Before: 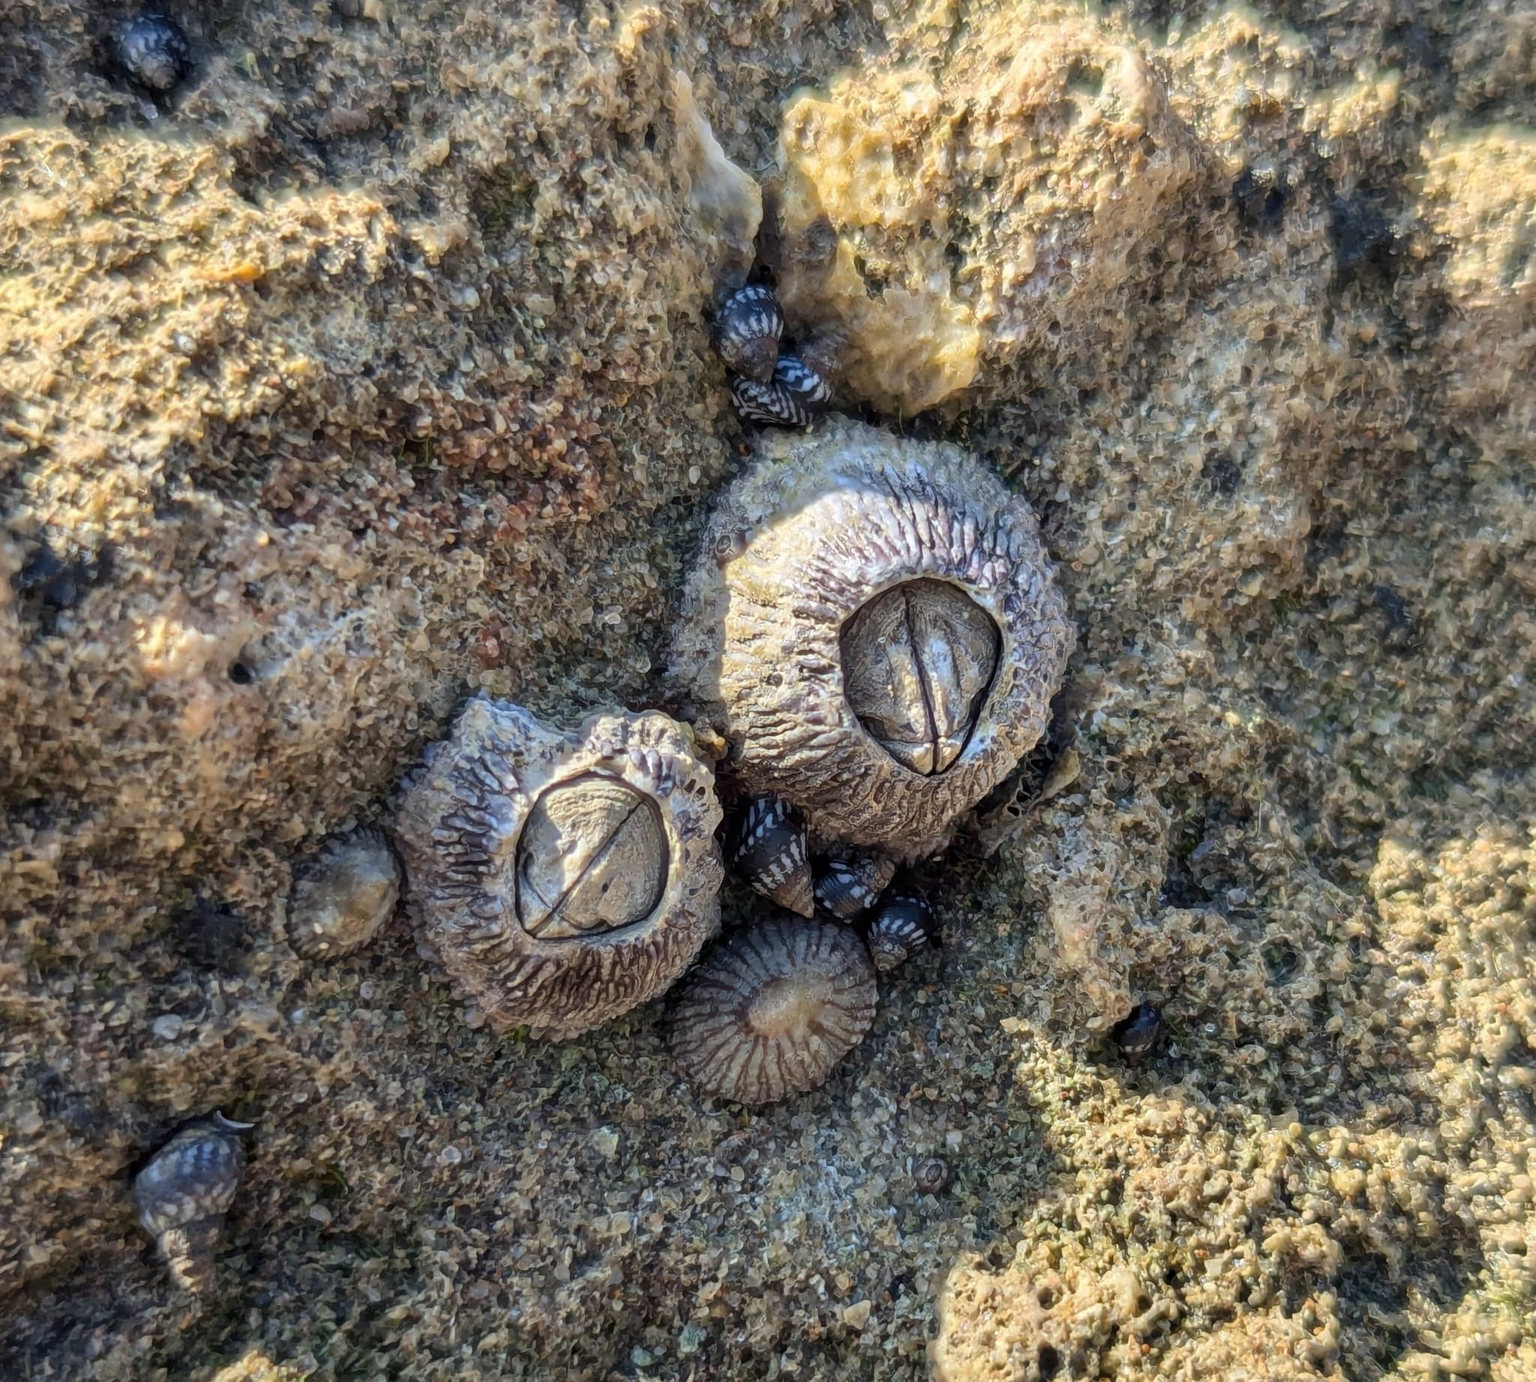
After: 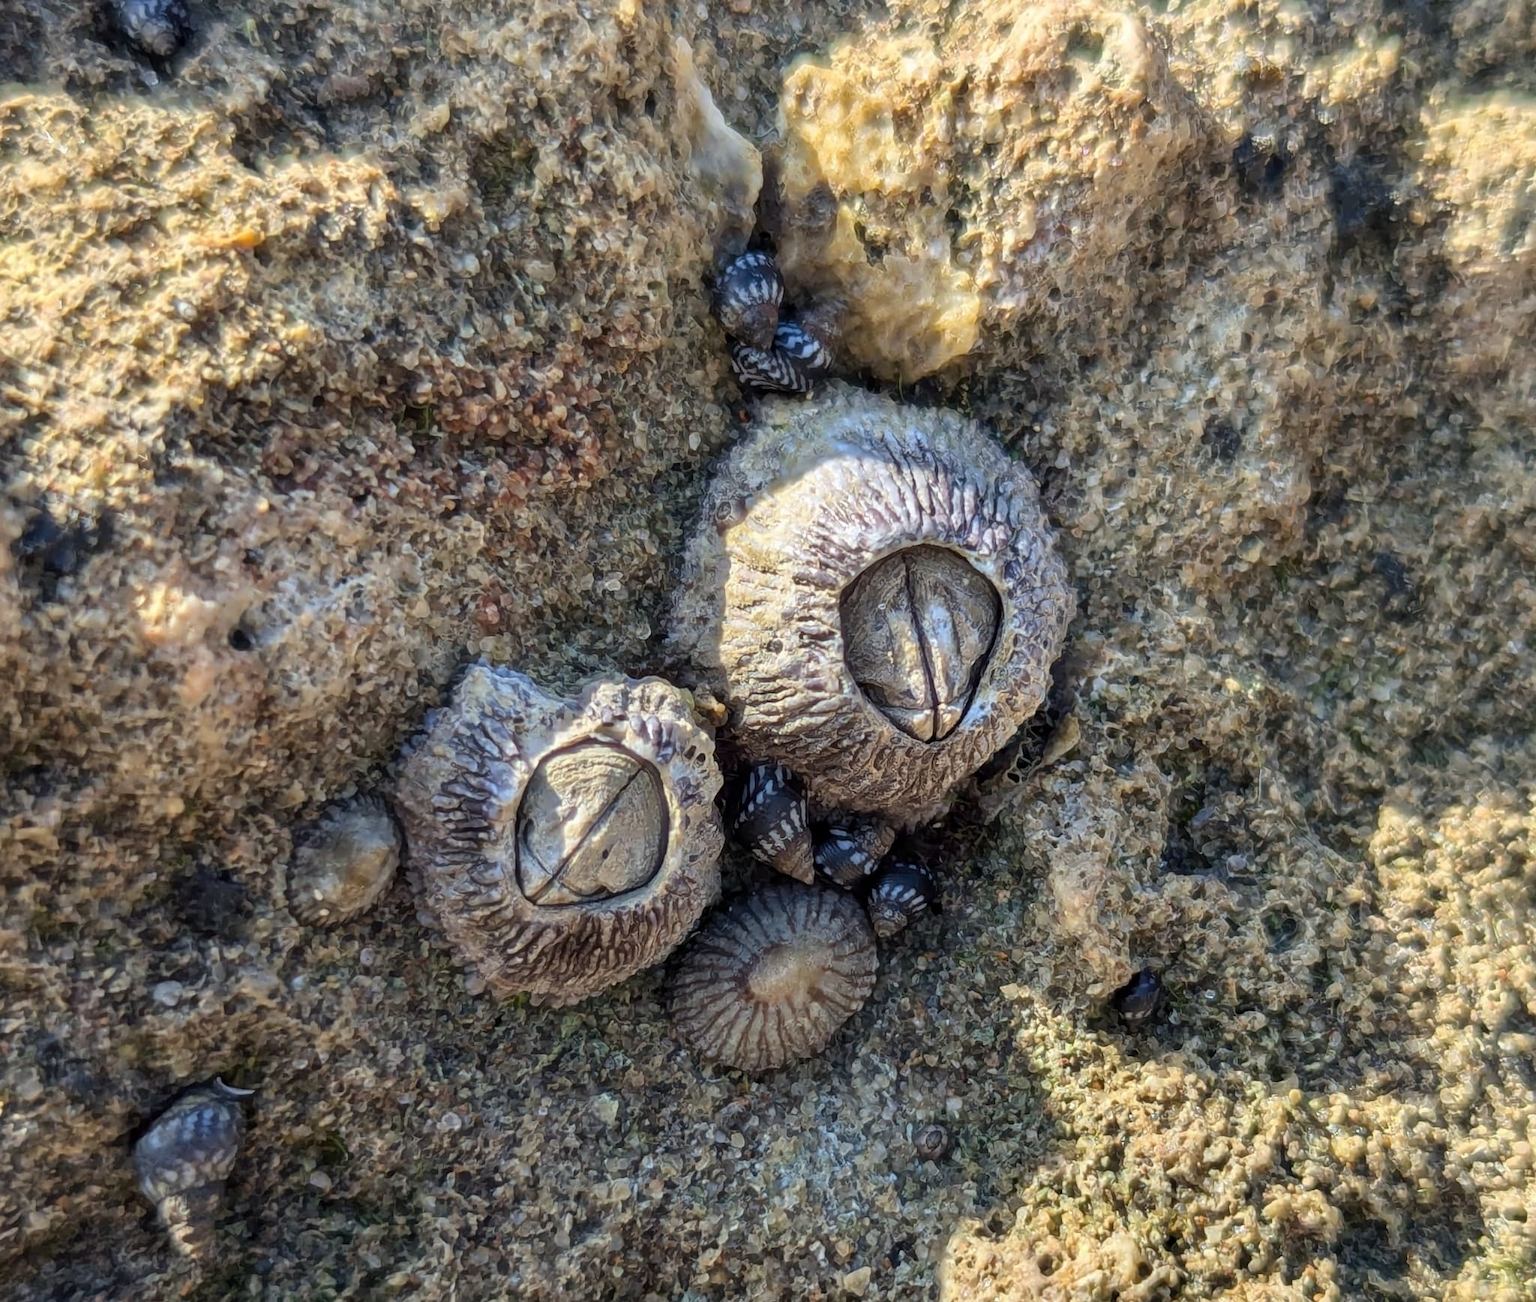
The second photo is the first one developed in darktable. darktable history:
crop and rotate: top 2.442%, bottom 3.286%
